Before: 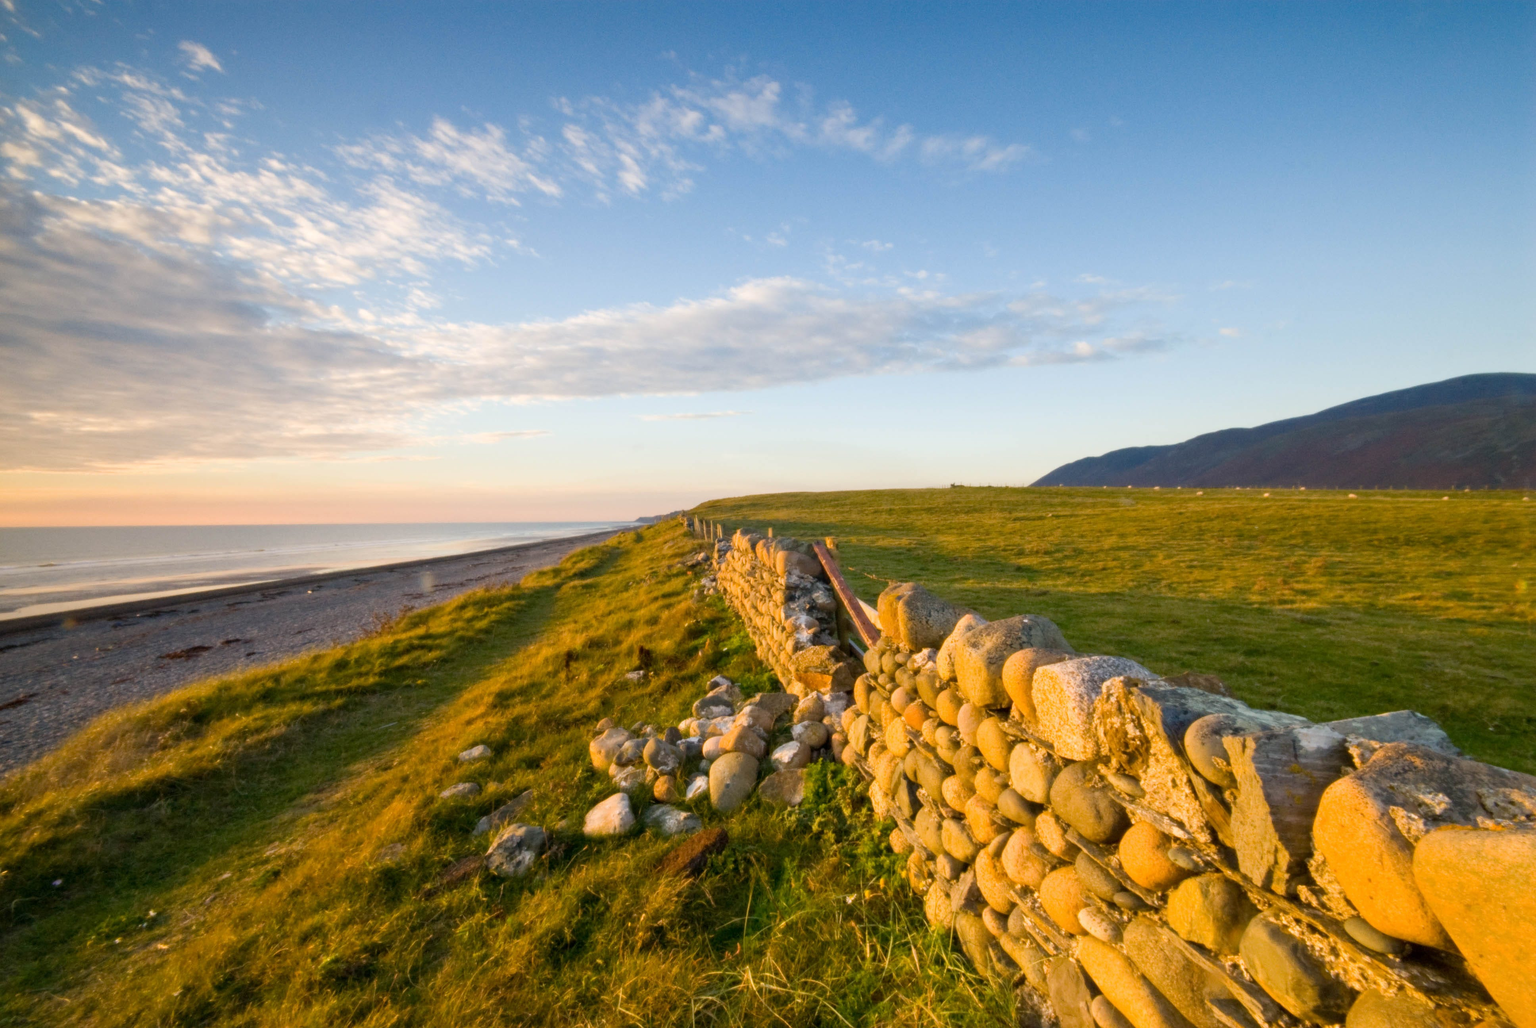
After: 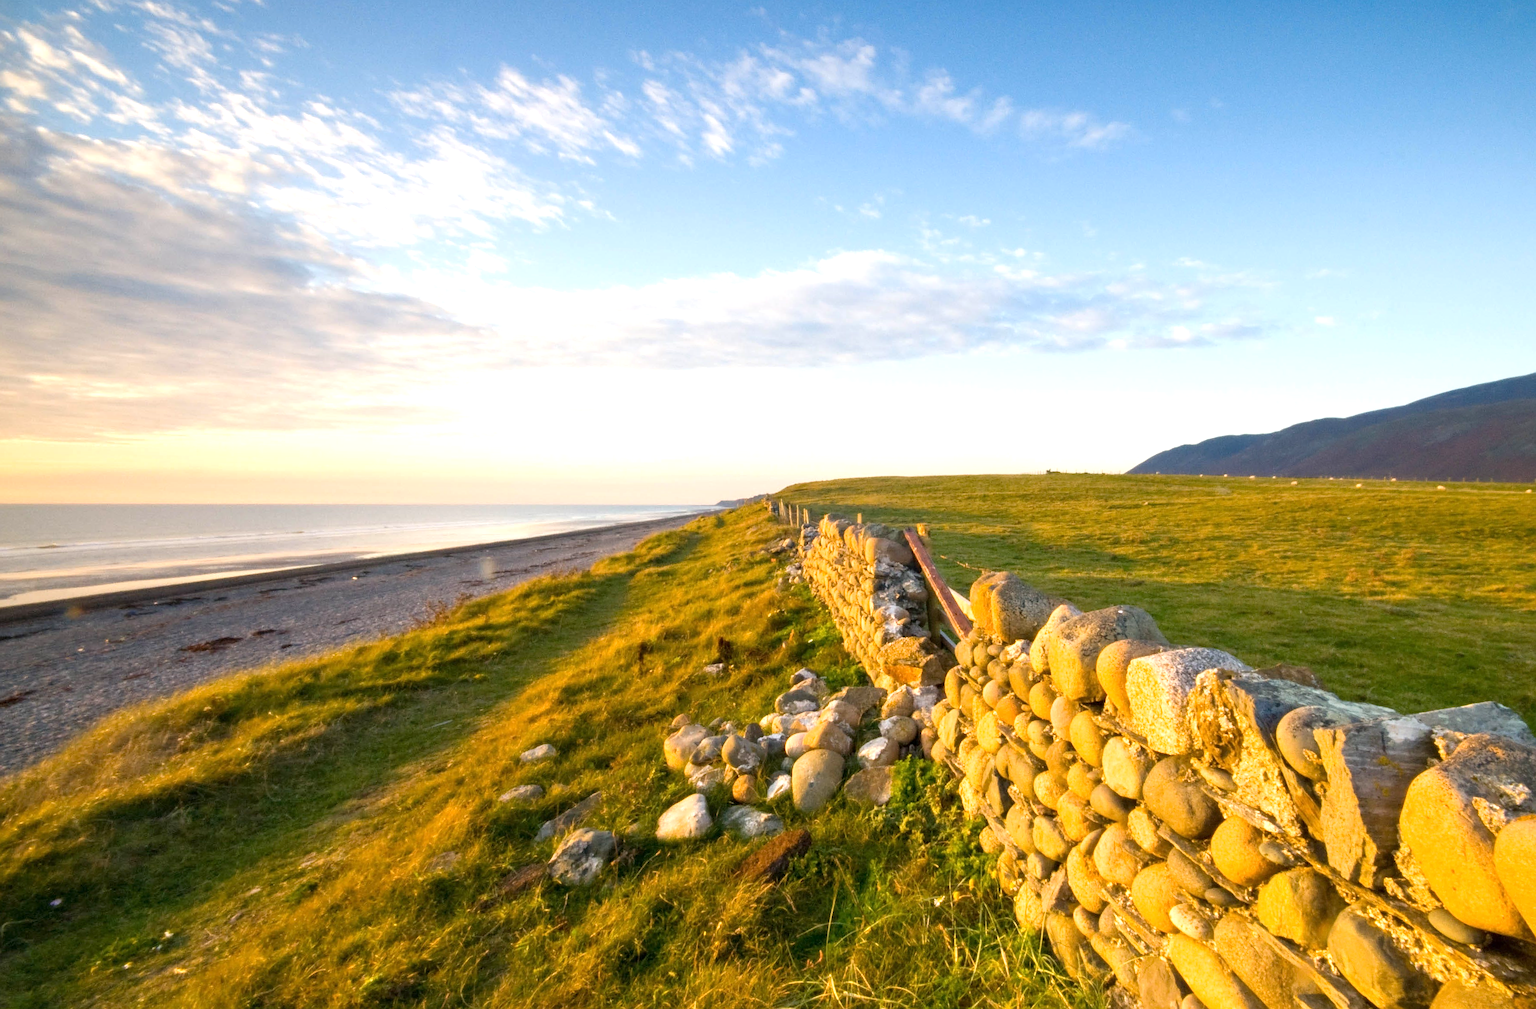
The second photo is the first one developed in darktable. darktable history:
crop: right 4.126%, bottom 0.031%
exposure: exposure 0.6 EV, compensate highlight preservation false
sharpen: on, module defaults
rotate and perspective: rotation 0.679°, lens shift (horizontal) 0.136, crop left 0.009, crop right 0.991, crop top 0.078, crop bottom 0.95
